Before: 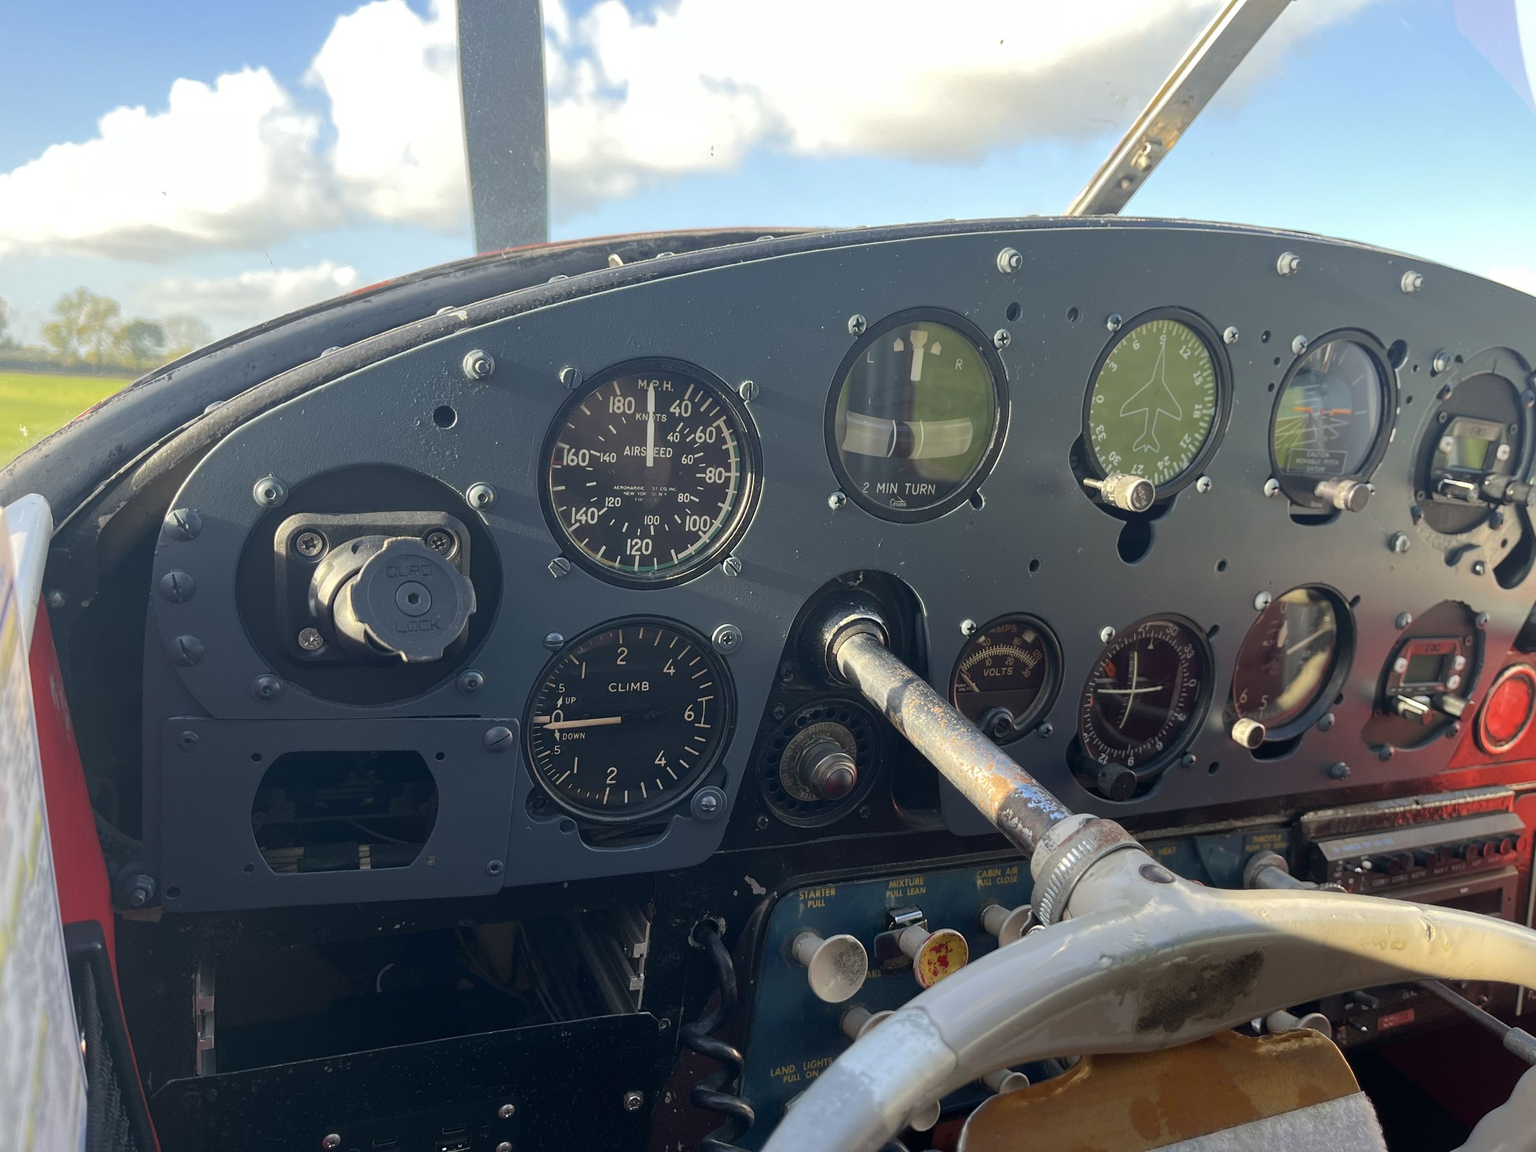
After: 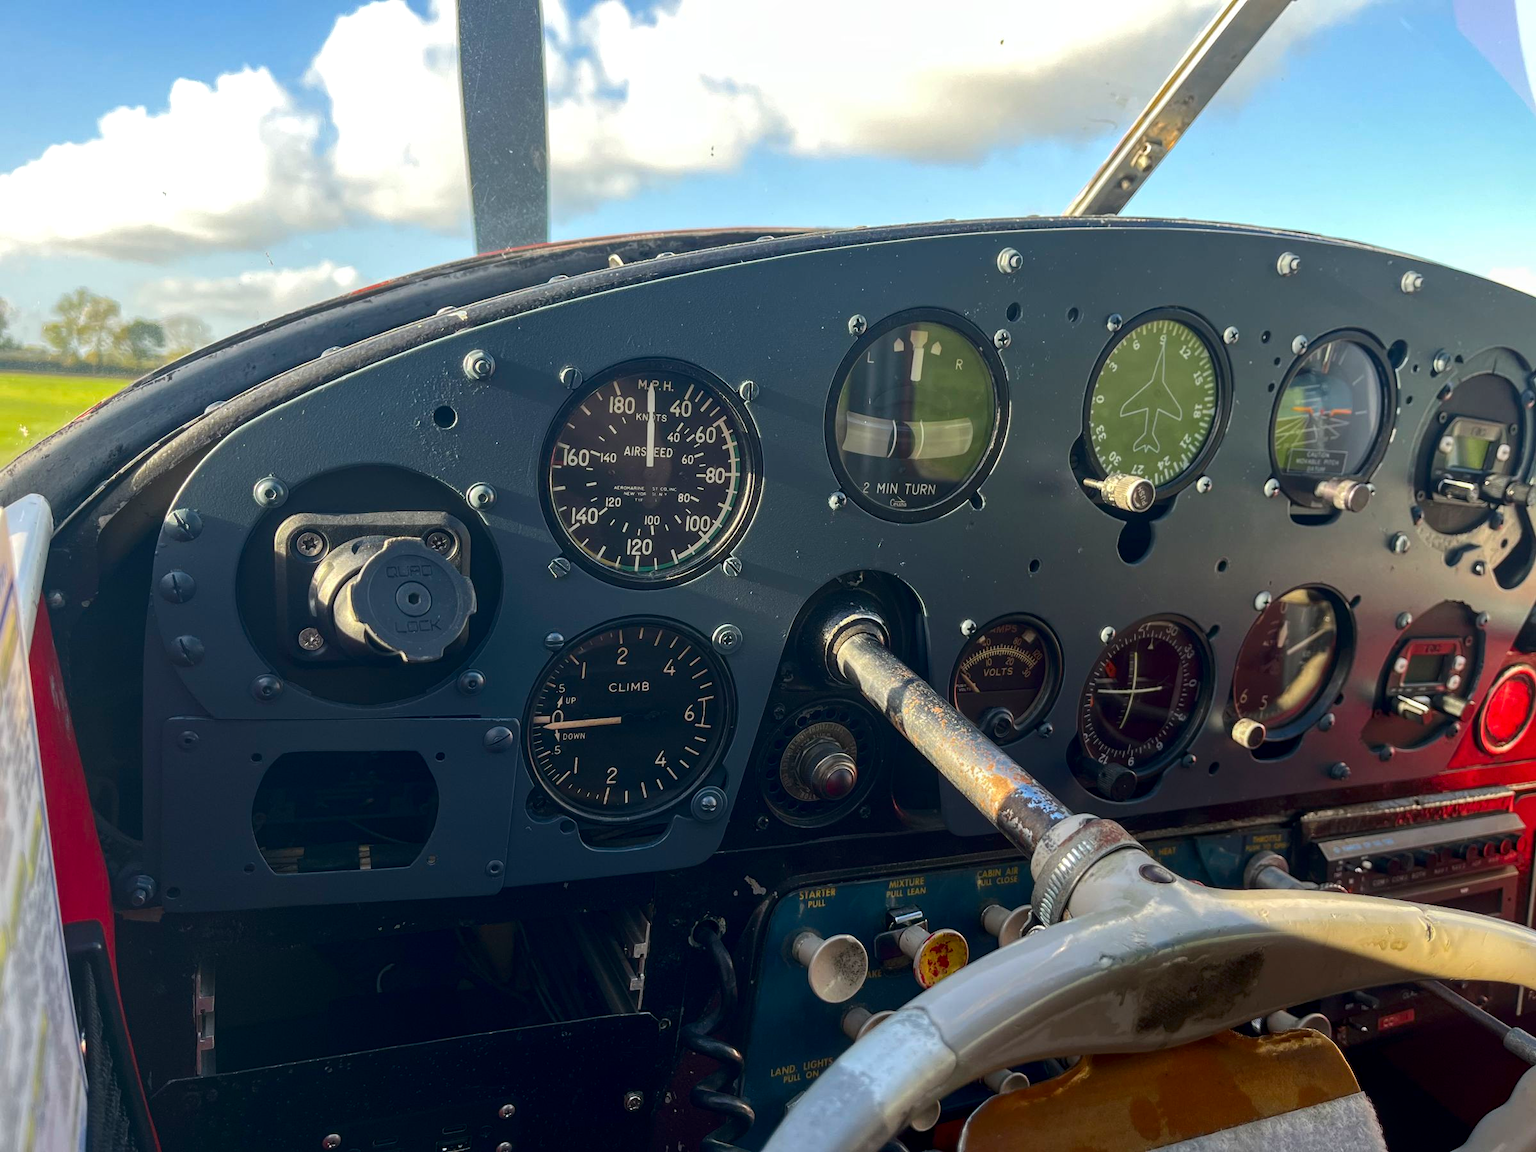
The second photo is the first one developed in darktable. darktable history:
color balance: mode lift, gamma, gain (sRGB)
contrast brightness saturation: contrast 0.12, brightness -0.12, saturation 0.2
local contrast: on, module defaults
